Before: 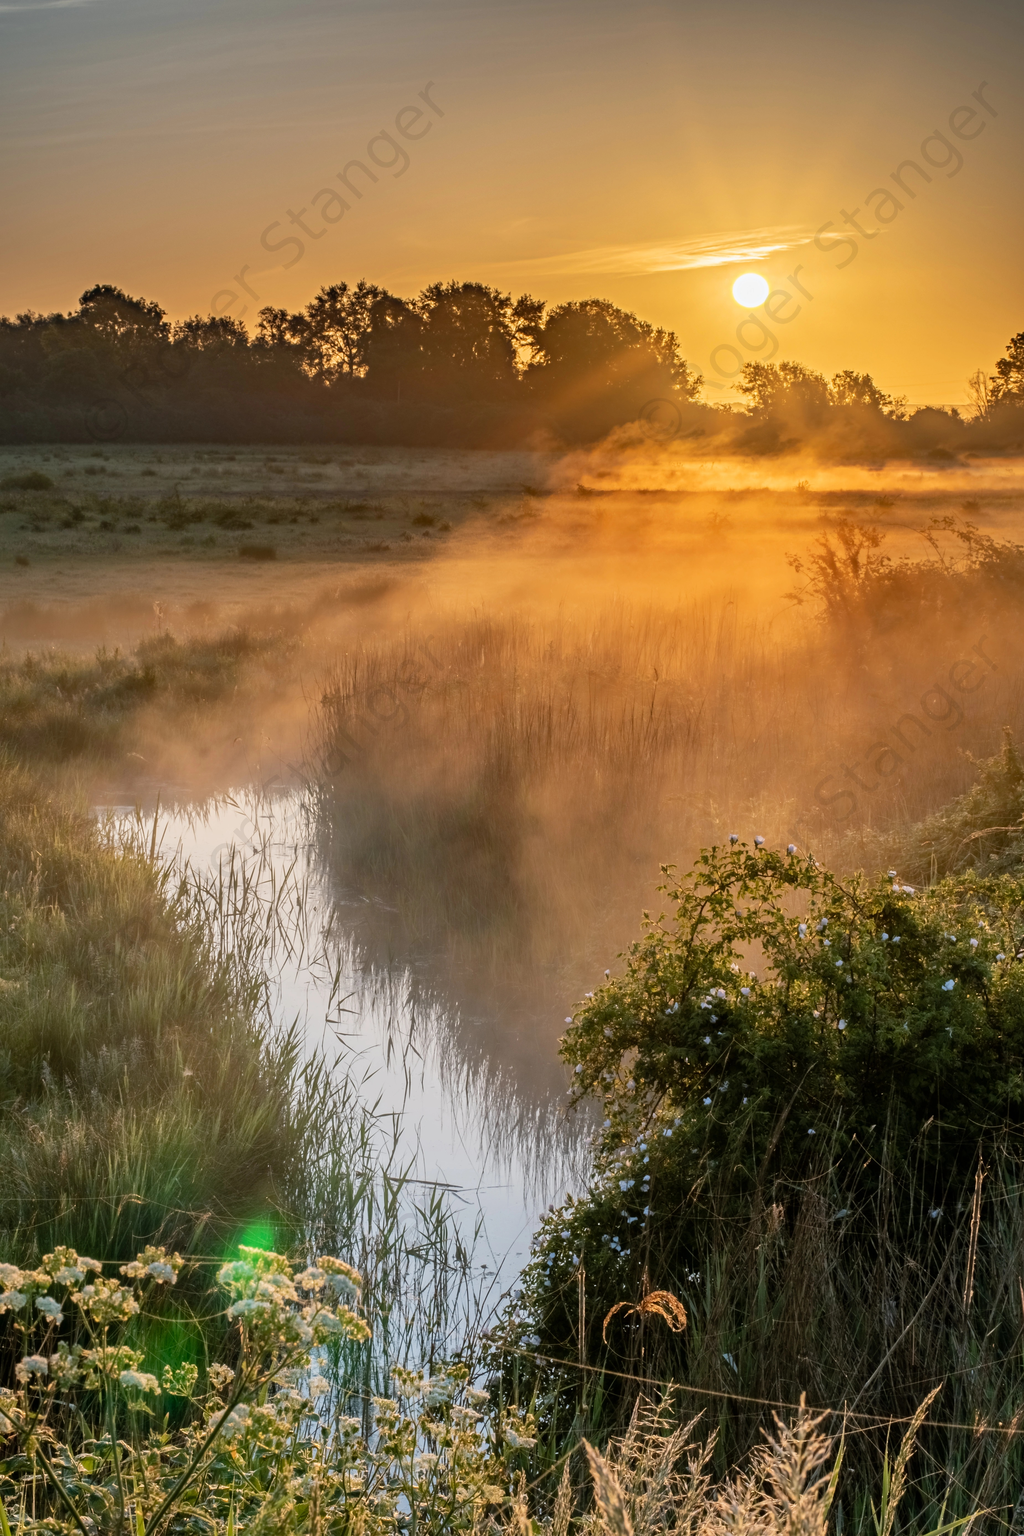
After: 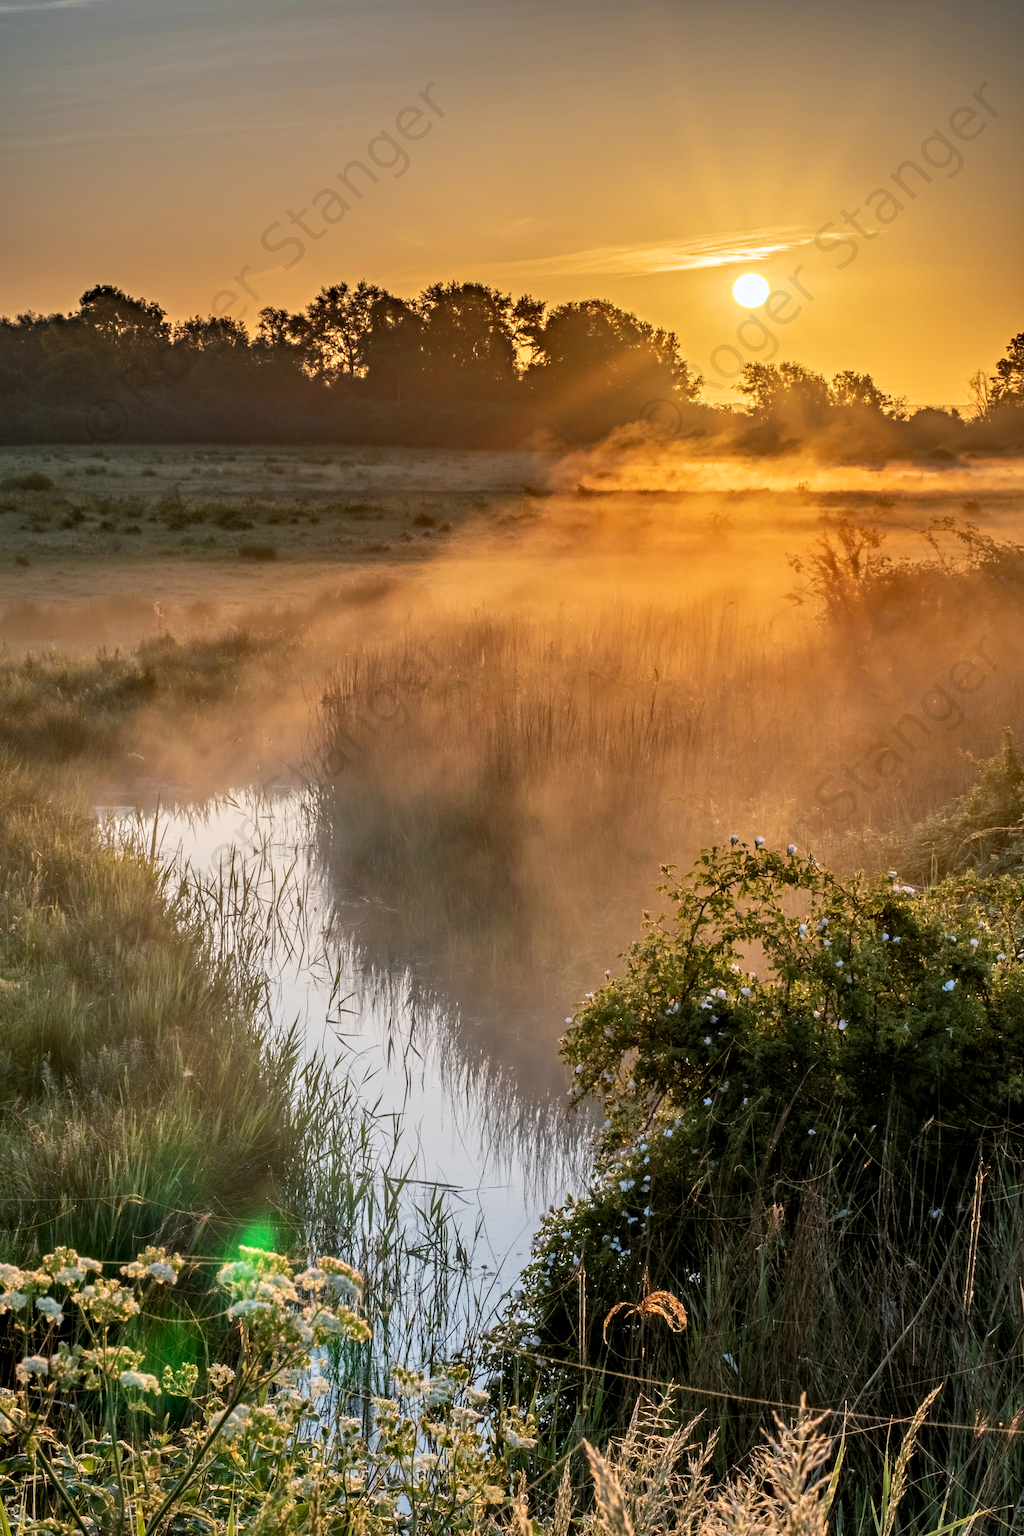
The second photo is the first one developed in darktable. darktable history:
contrast equalizer: y [[0.6 ×6], [0.55 ×6], [0 ×6], [0 ×6], [0 ×6]], mix 0.357
